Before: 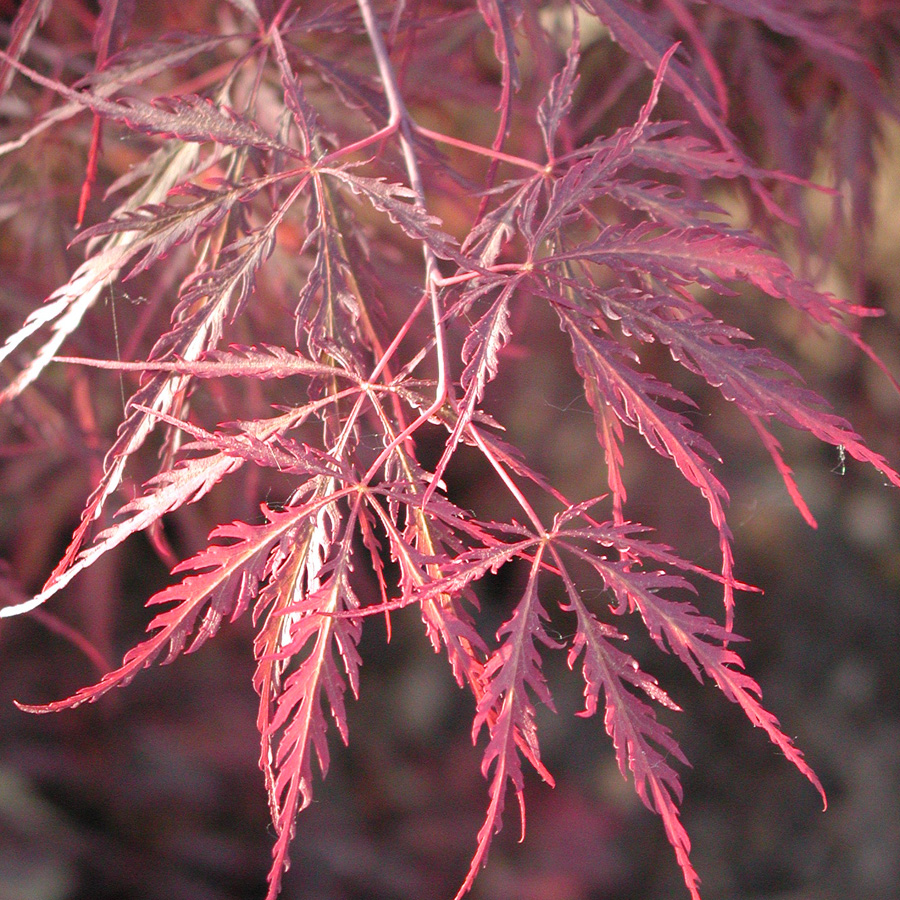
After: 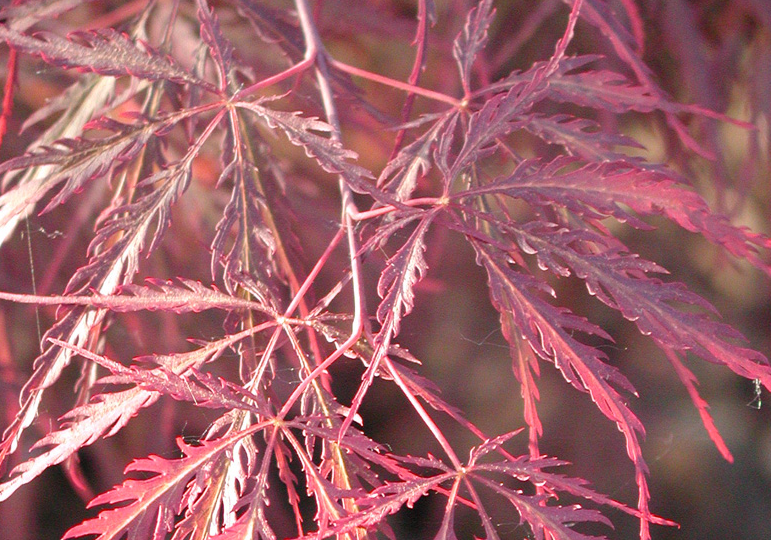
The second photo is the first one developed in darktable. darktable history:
crop and rotate: left 9.39%, top 7.347%, right 4.843%, bottom 32.554%
